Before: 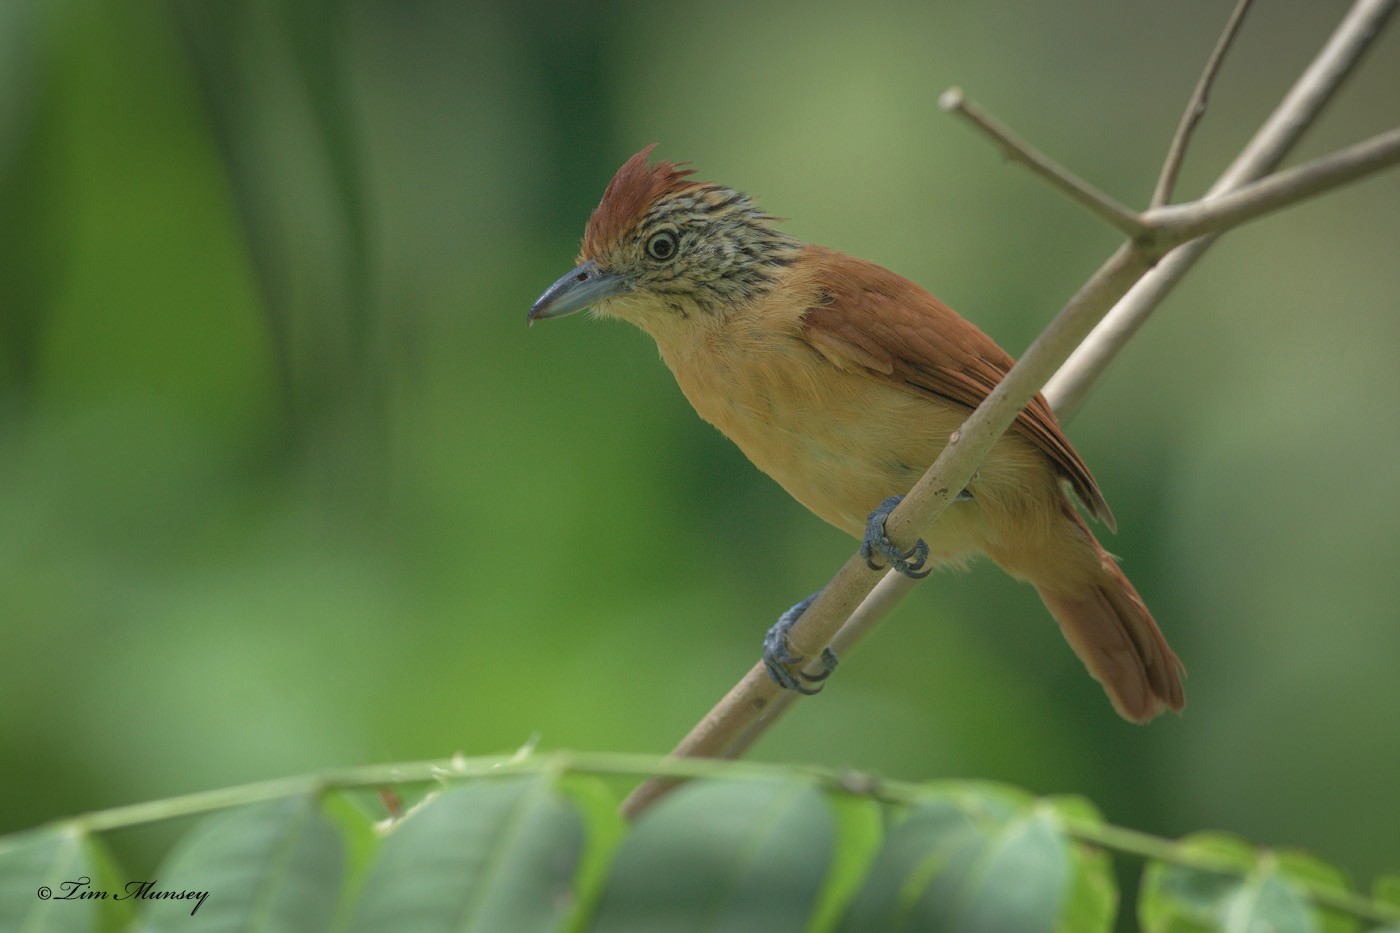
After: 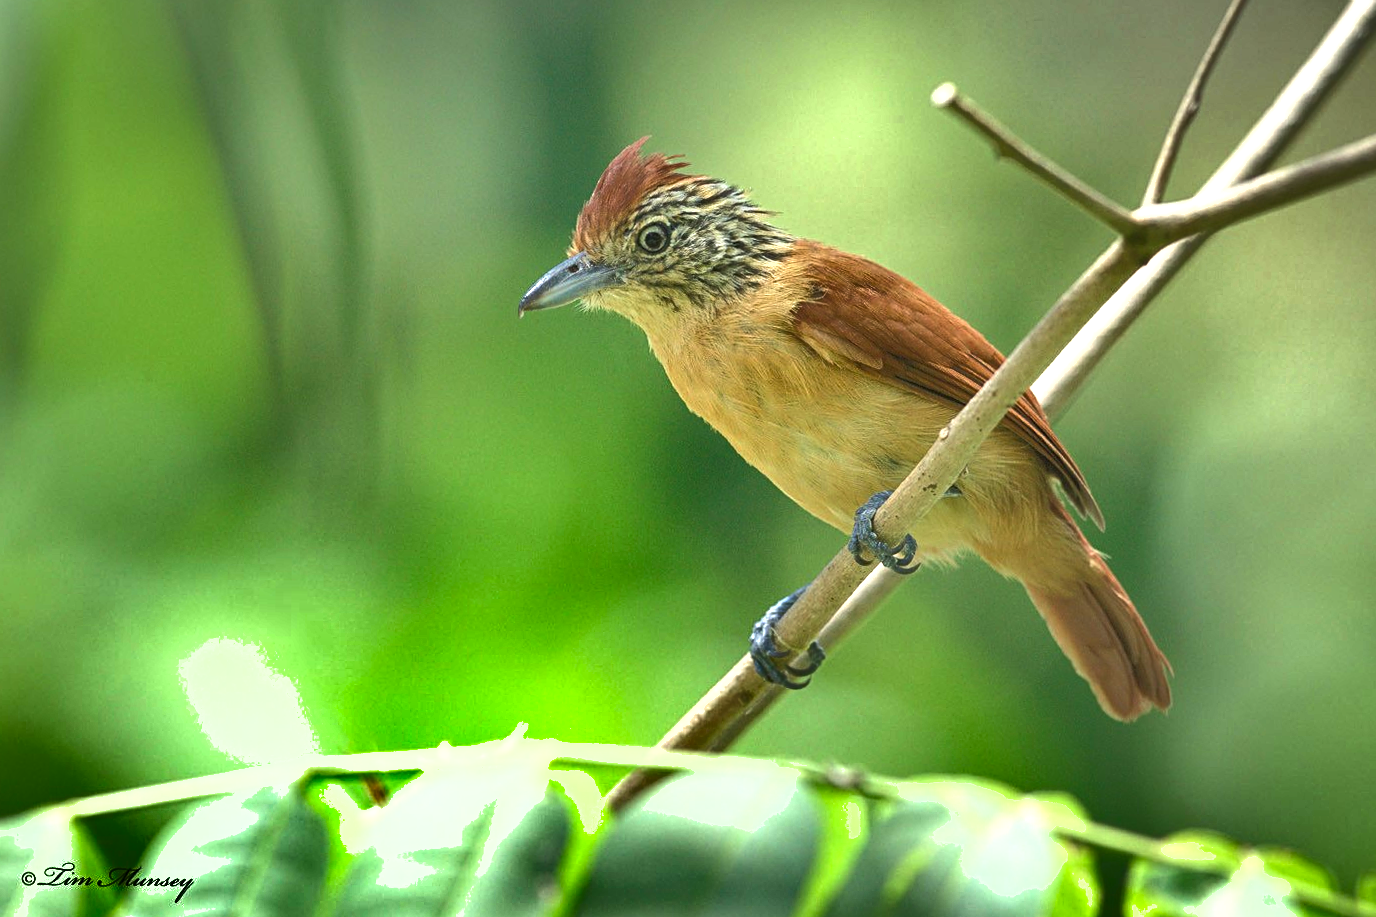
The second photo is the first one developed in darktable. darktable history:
exposure: black level correction 0, exposure 0.679 EV, compensate exposure bias true, compensate highlight preservation false
crop and rotate: angle -0.652°
sharpen: radius 2.503, amount 0.32
shadows and highlights: radius 106.29, shadows 40.94, highlights -72.8, low approximation 0.01, soften with gaussian
